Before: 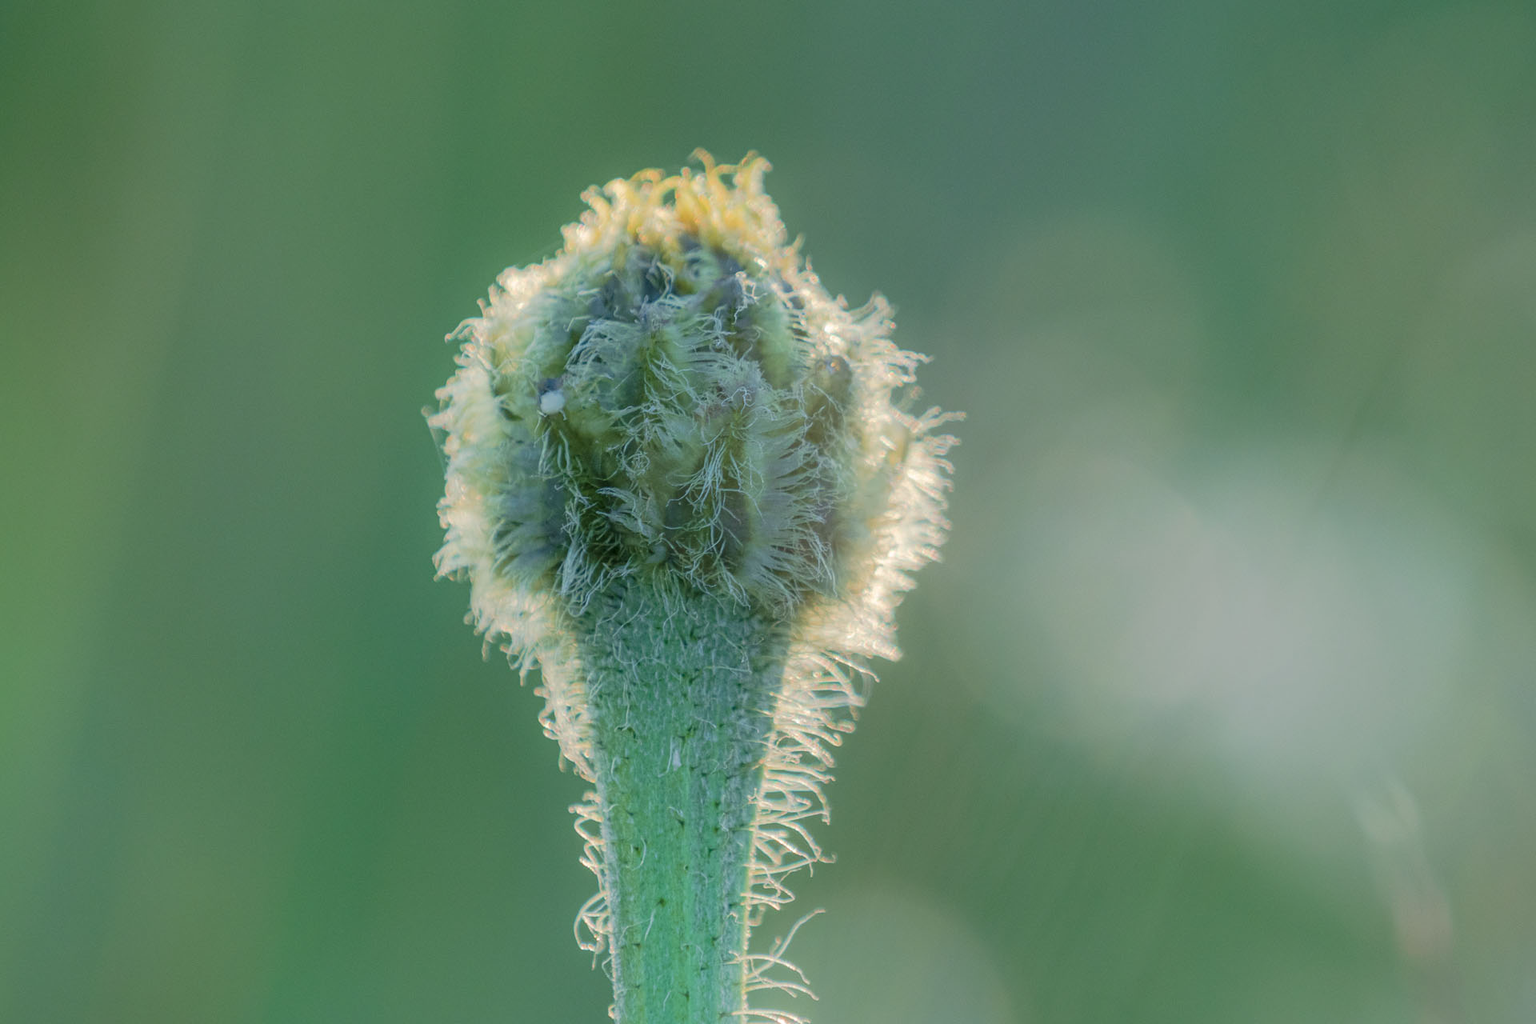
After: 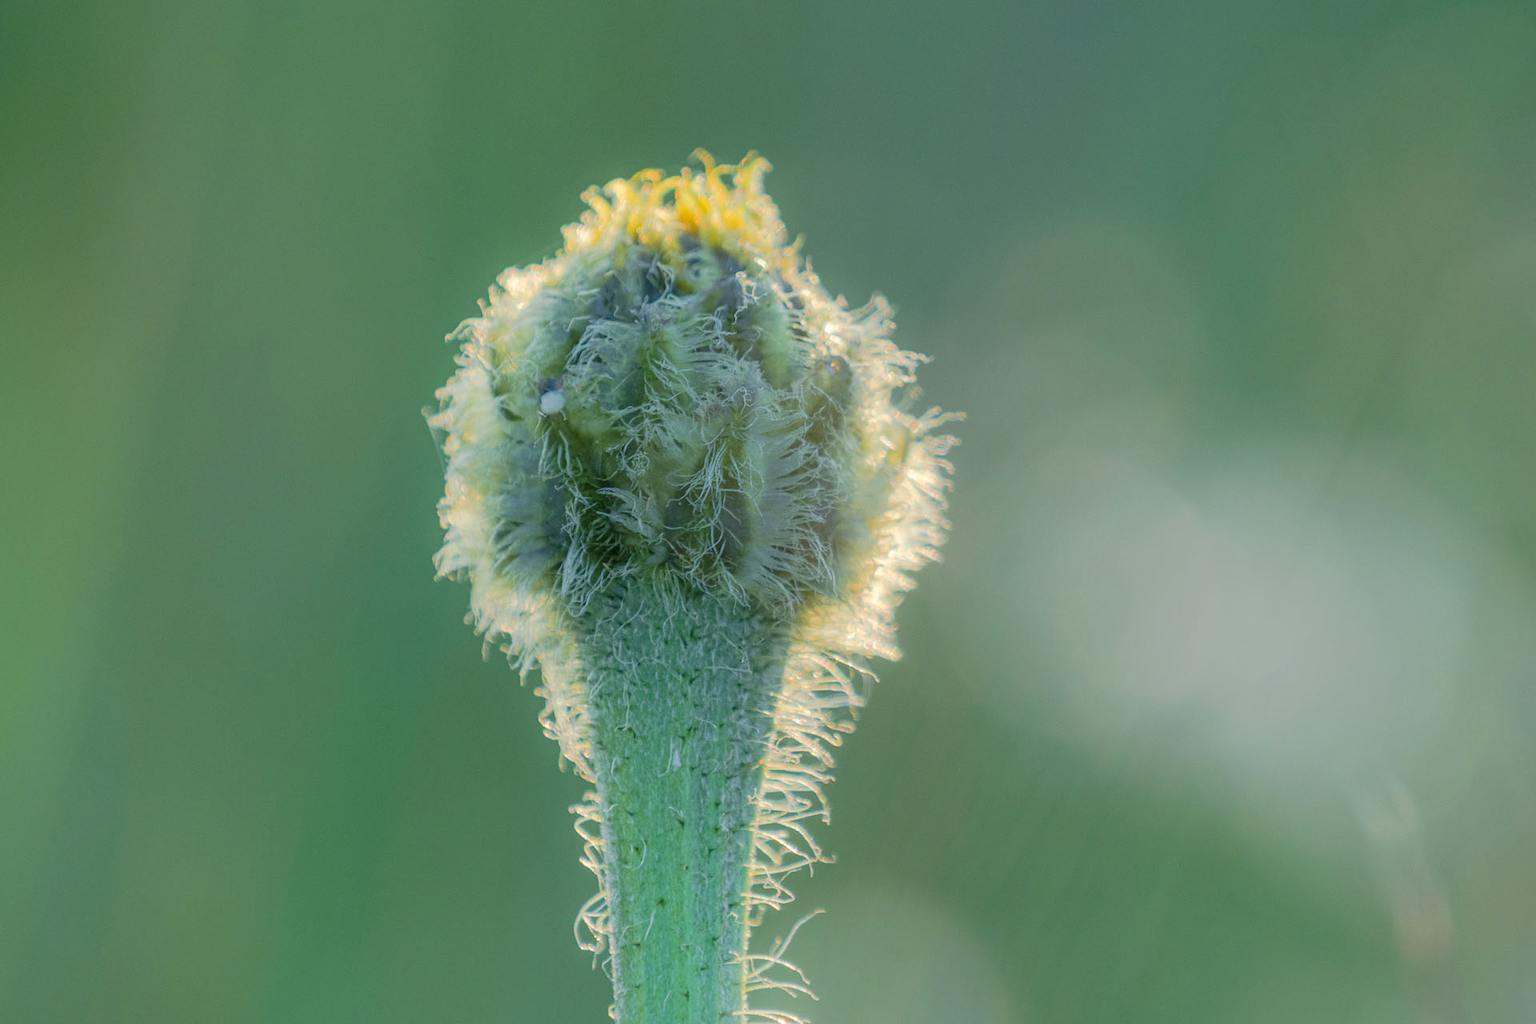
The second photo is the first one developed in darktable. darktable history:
color zones: curves: ch0 [(0.224, 0.526) (0.75, 0.5)]; ch1 [(0.055, 0.526) (0.224, 0.761) (0.377, 0.526) (0.75, 0.5)]
color correction: highlights a* -0.193, highlights b* -0.083
